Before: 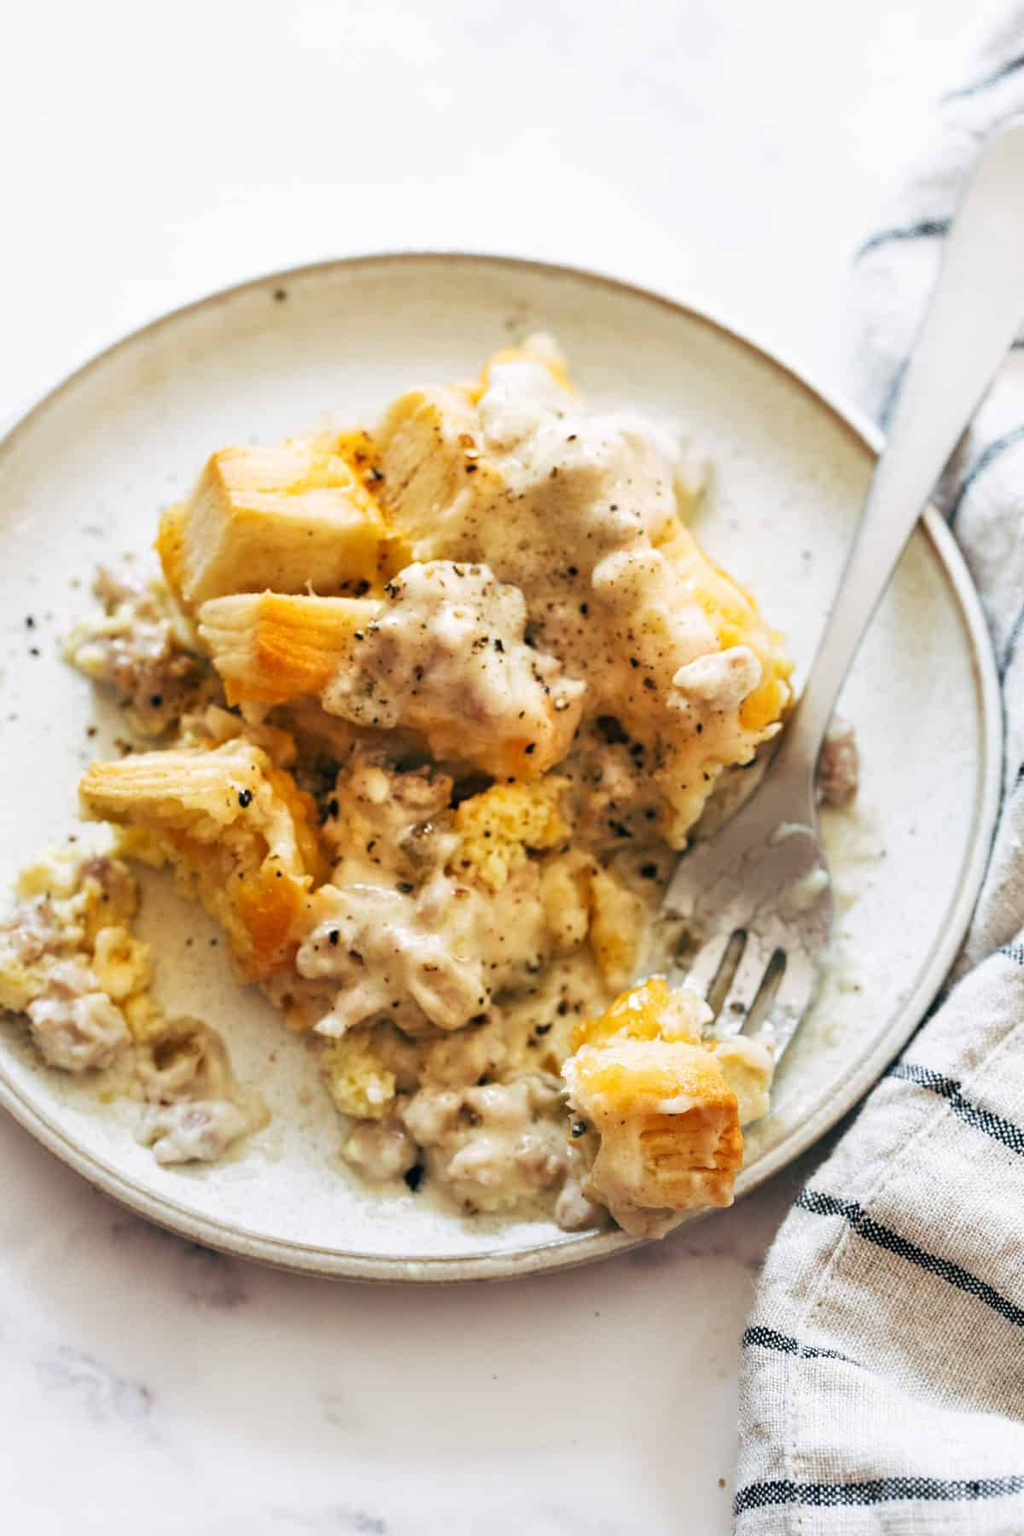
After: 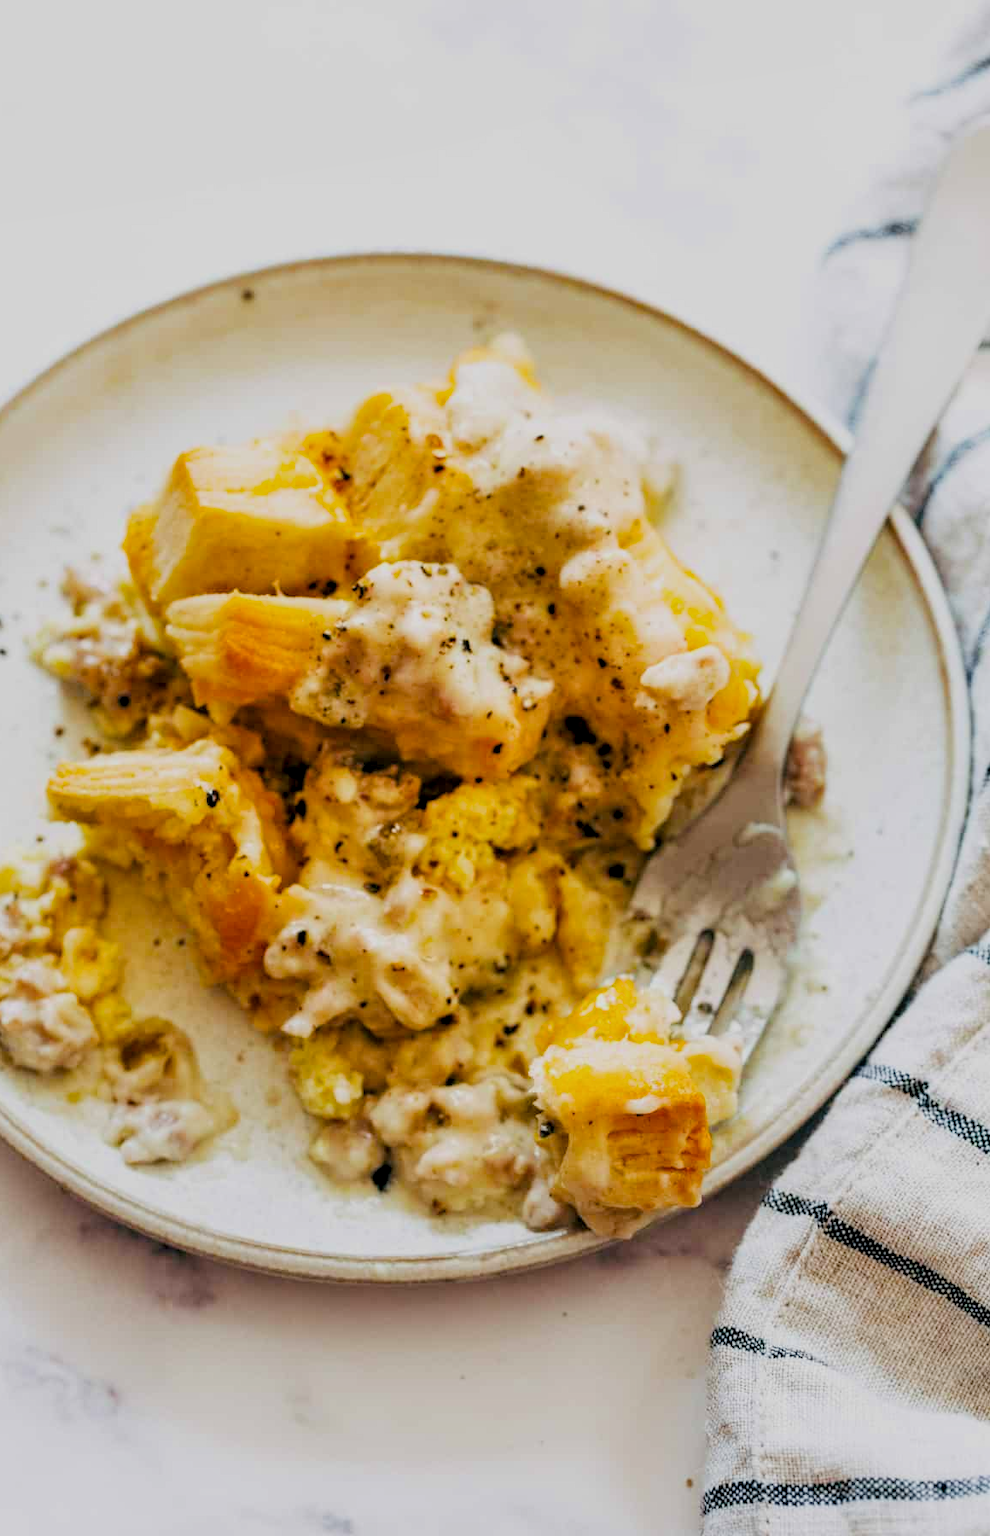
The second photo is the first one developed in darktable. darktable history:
local contrast: on, module defaults
crop and rotate: left 3.238%
filmic rgb: black relative exposure -7.65 EV, white relative exposure 4.56 EV, hardness 3.61
color balance rgb: perceptual saturation grading › global saturation 25%, global vibrance 20%
